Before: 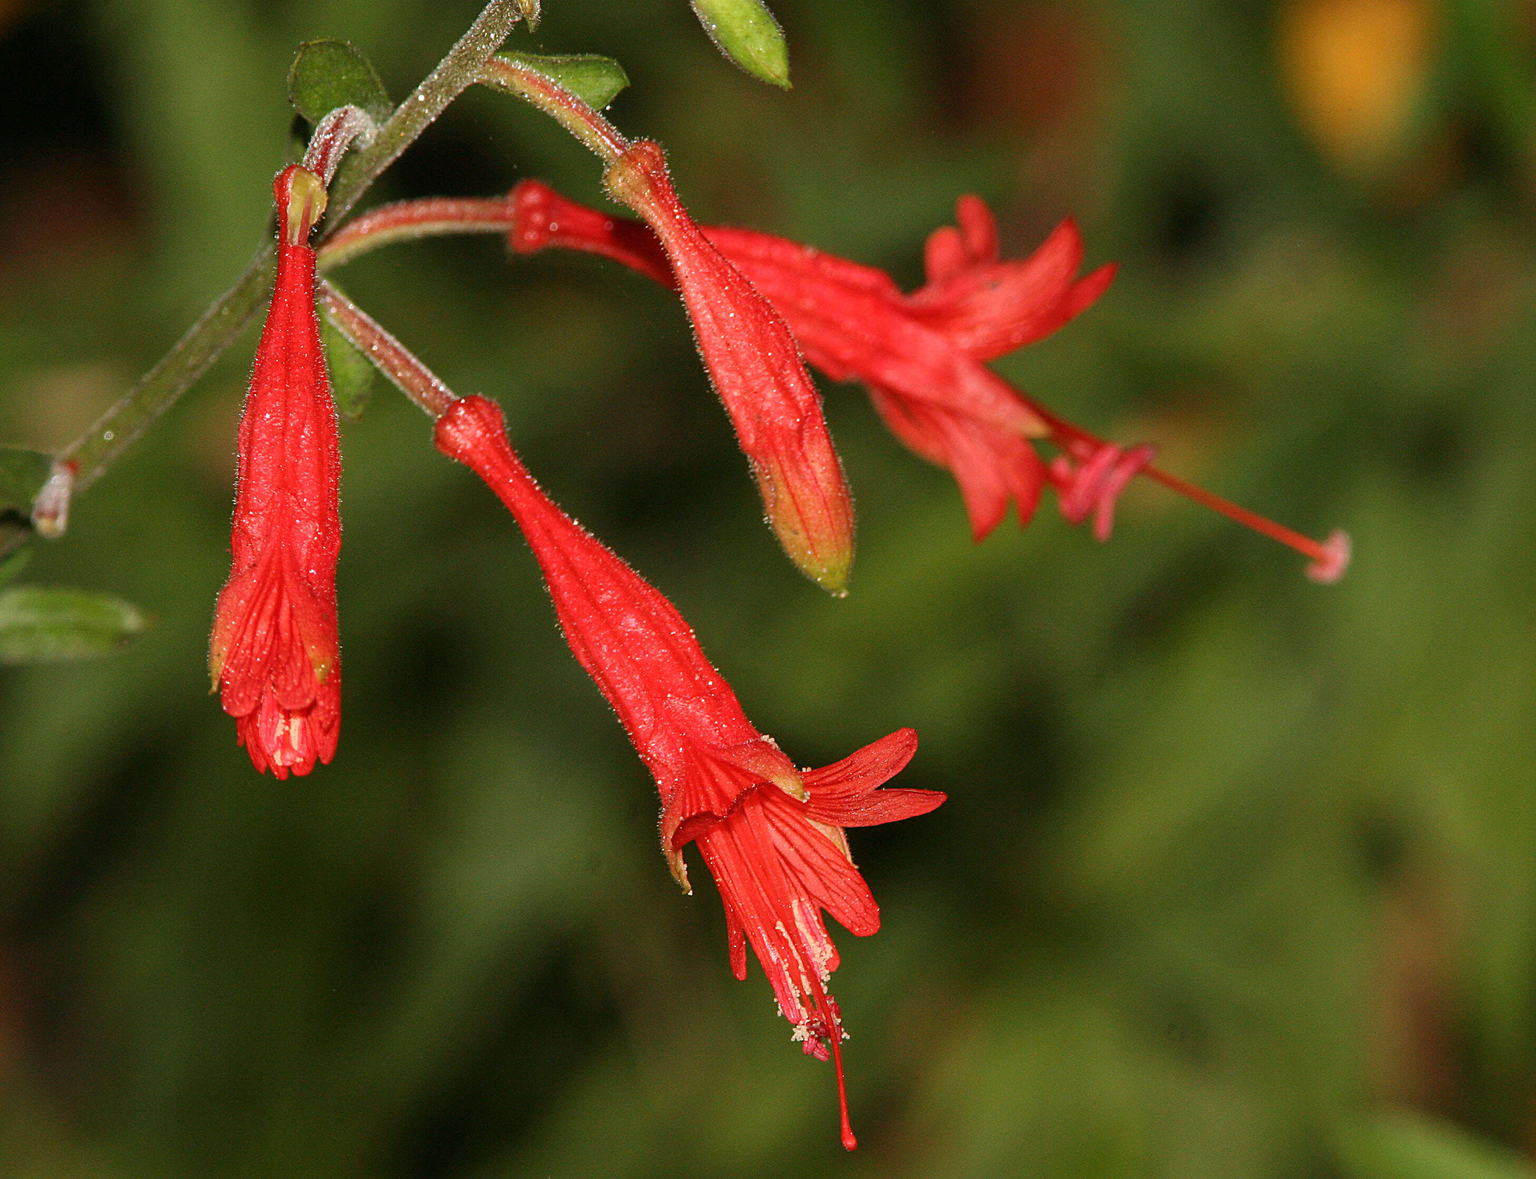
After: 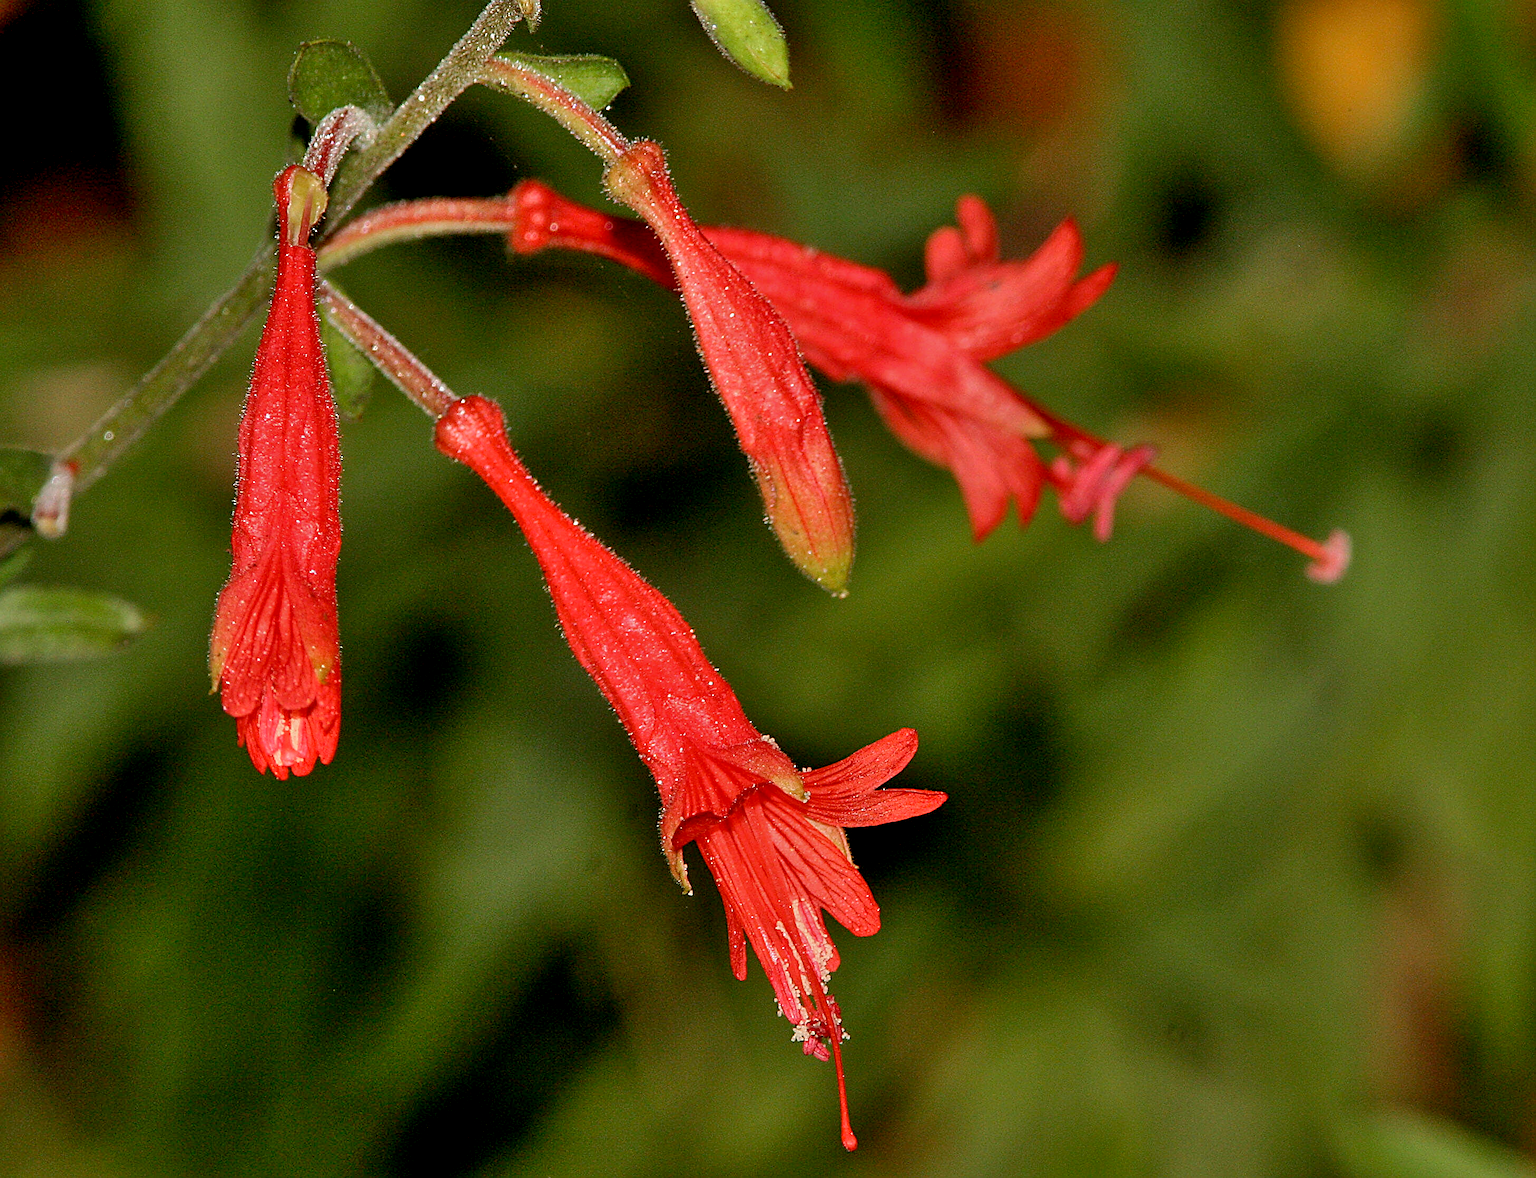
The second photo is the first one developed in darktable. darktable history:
exposure: black level correction 0.009, exposure -0.161 EV, compensate highlight preservation false
sharpen: on, module defaults
shadows and highlights: soften with gaussian
